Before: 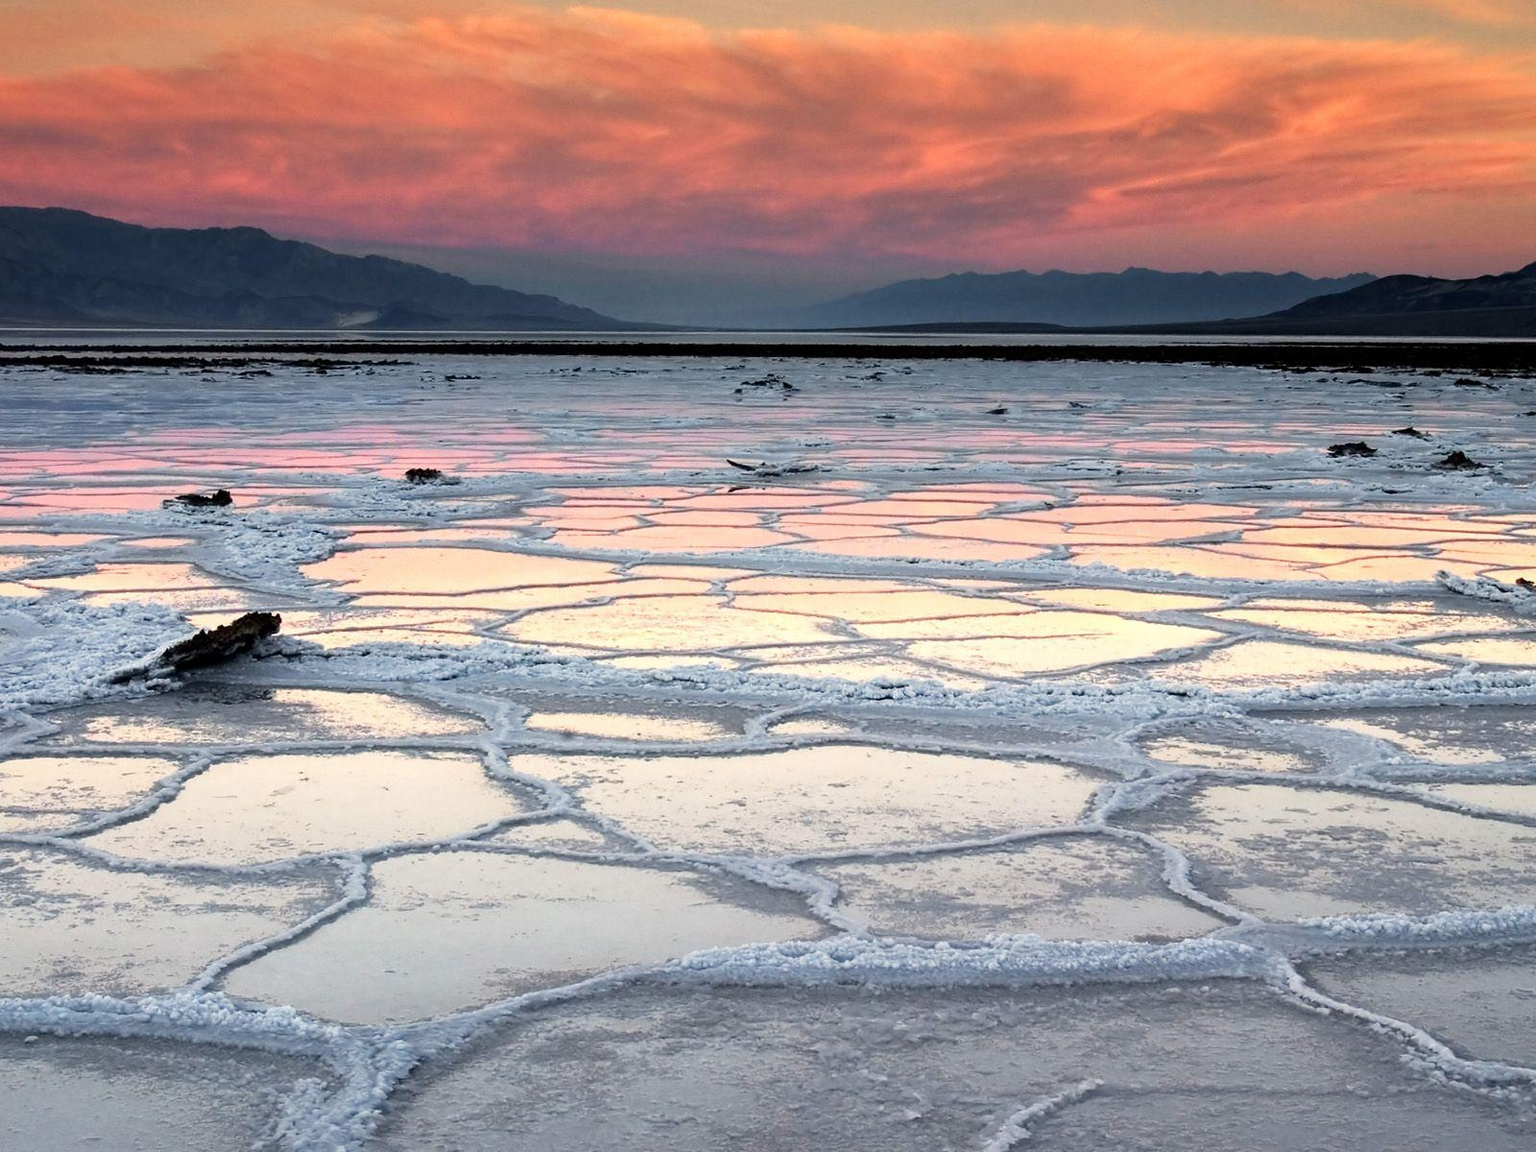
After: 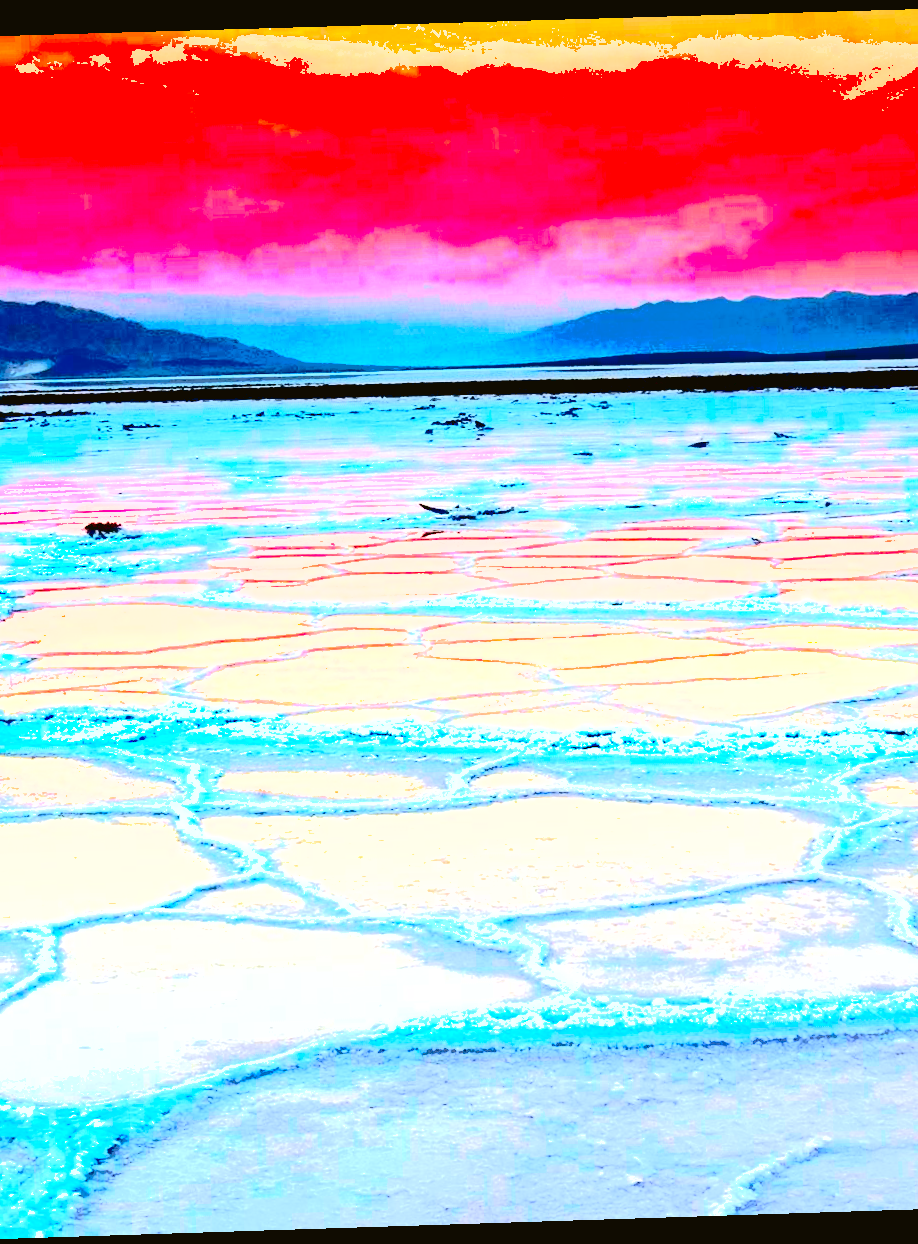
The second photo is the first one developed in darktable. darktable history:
rgb levels: preserve colors sum RGB, levels [[0.038, 0.433, 0.934], [0, 0.5, 1], [0, 0.5, 1]]
exposure: black level correction 0, exposure 2.138 EV, compensate exposure bias true, compensate highlight preservation false
rotate and perspective: rotation -1.77°, lens shift (horizontal) 0.004, automatic cropping off
crop: left 21.674%, right 22.086%
tone curve: curves: ch0 [(0, 0.021) (0.049, 0.044) (0.152, 0.14) (0.328, 0.377) (0.473, 0.543) (0.663, 0.734) (0.84, 0.899) (1, 0.969)]; ch1 [(0, 0) (0.302, 0.331) (0.427, 0.433) (0.472, 0.47) (0.502, 0.503) (0.527, 0.524) (0.564, 0.591) (0.602, 0.632) (0.677, 0.701) (0.859, 0.885) (1, 1)]; ch2 [(0, 0) (0.33, 0.301) (0.447, 0.44) (0.487, 0.496) (0.502, 0.516) (0.535, 0.563) (0.565, 0.6) (0.618, 0.629) (1, 1)], color space Lab, independent channels, preserve colors none
shadows and highlights: shadows 40, highlights -60
white balance: red 0.986, blue 1.01
contrast brightness saturation: contrast 0.77, brightness -1, saturation 1
